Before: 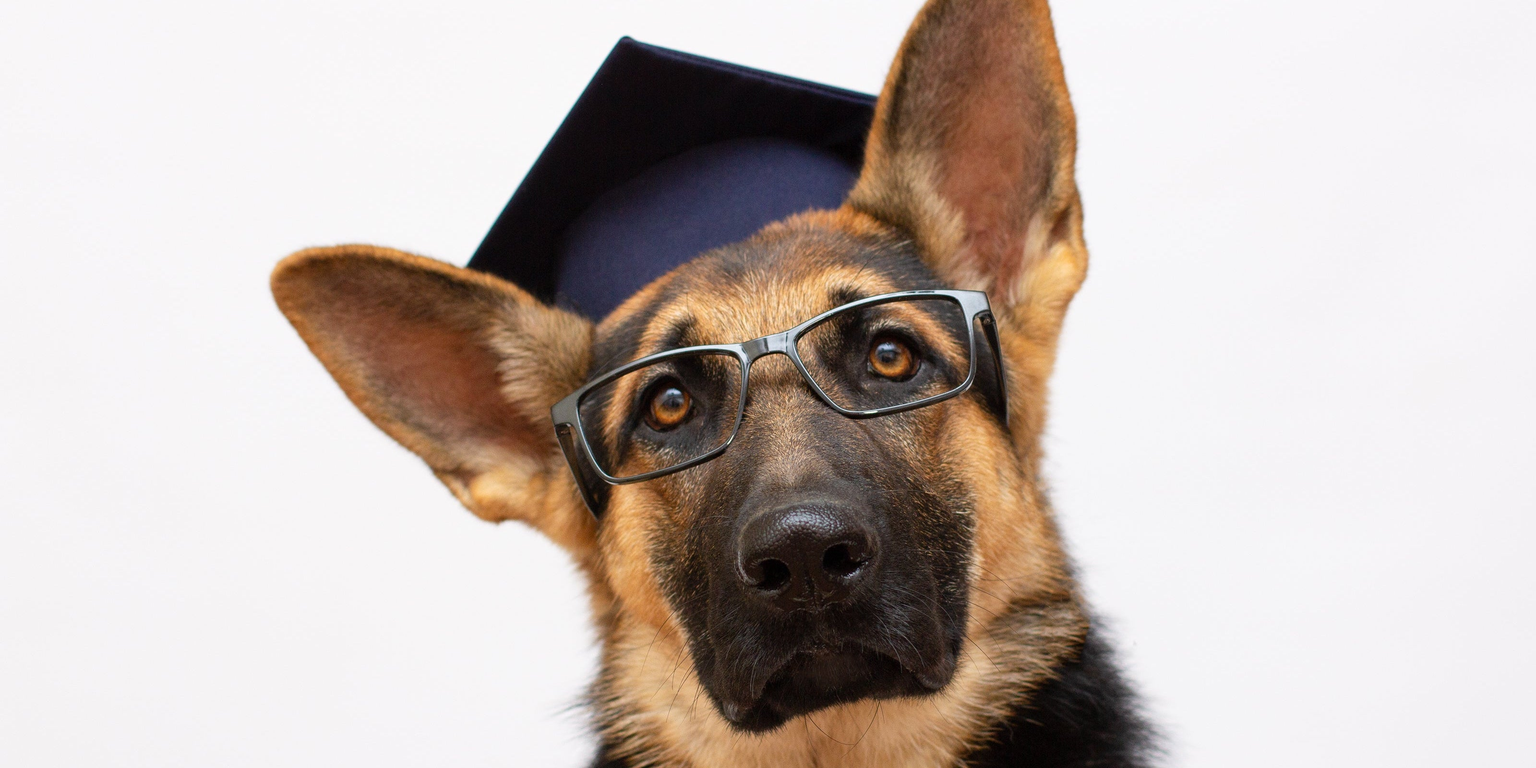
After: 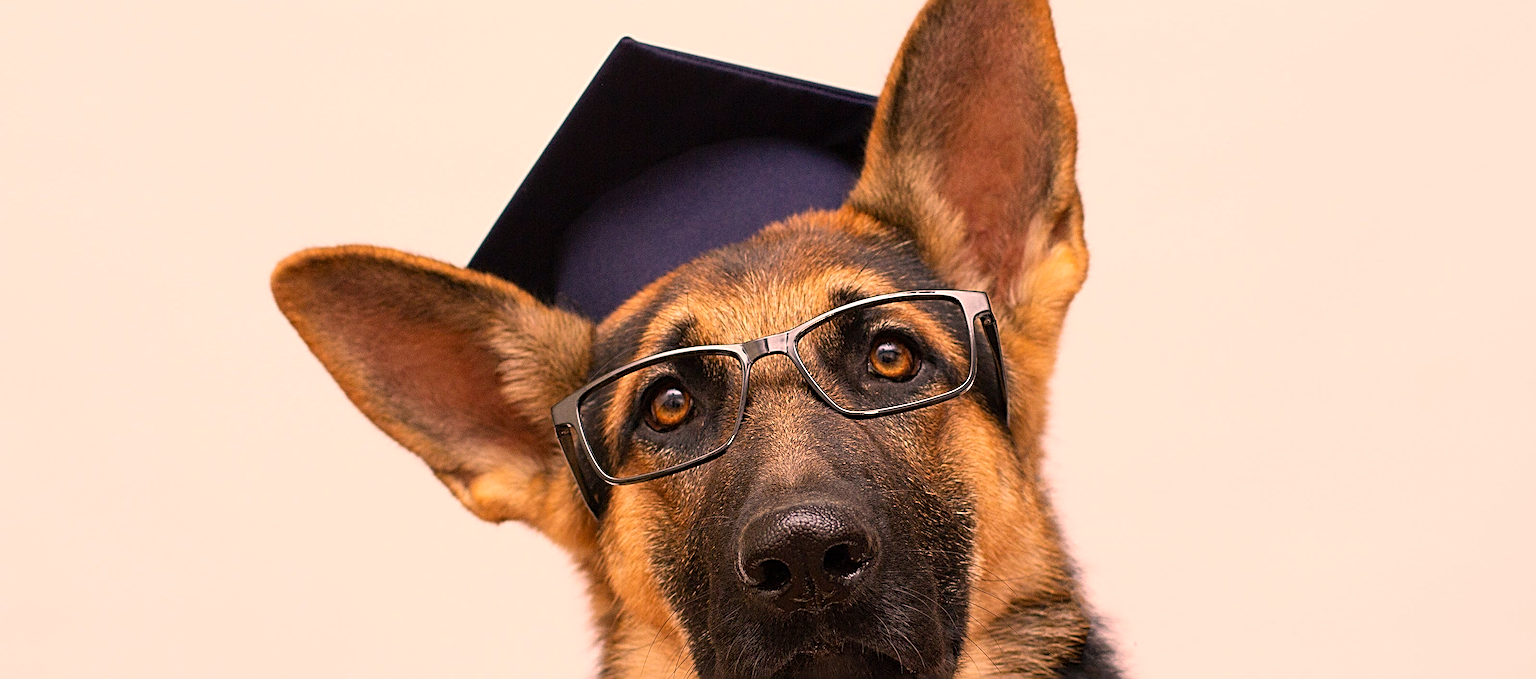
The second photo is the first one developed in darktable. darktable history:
sharpen: radius 3.69, amount 0.928
color correction: highlights a* 21.16, highlights b* 19.61
crop and rotate: top 0%, bottom 11.49%
